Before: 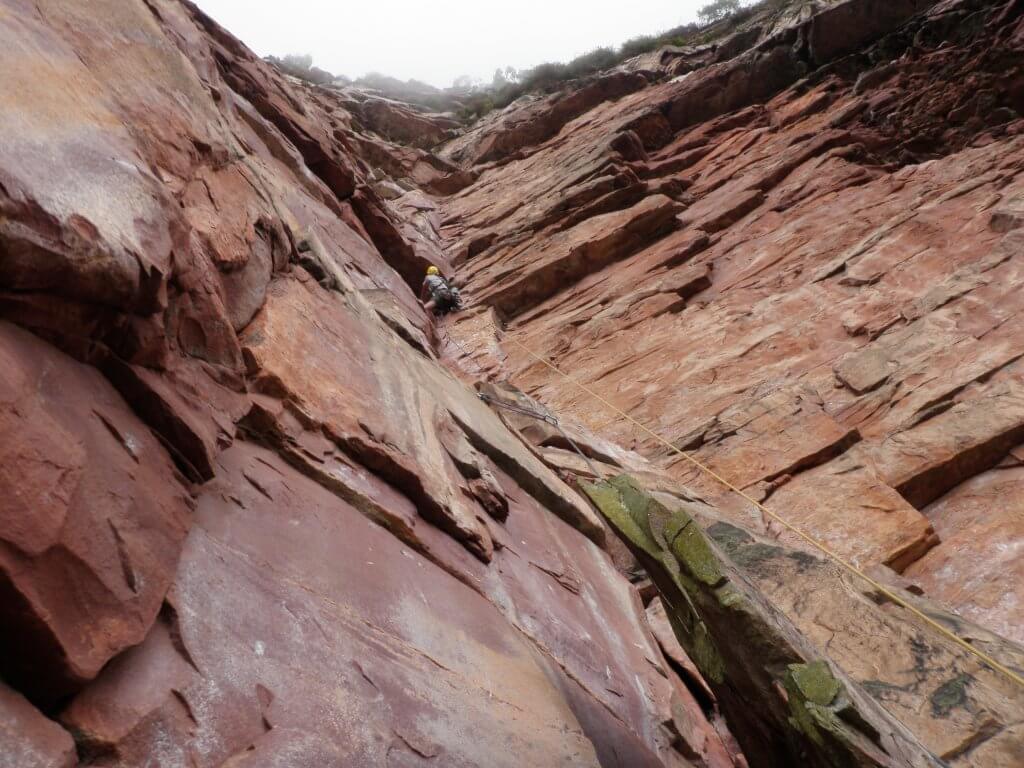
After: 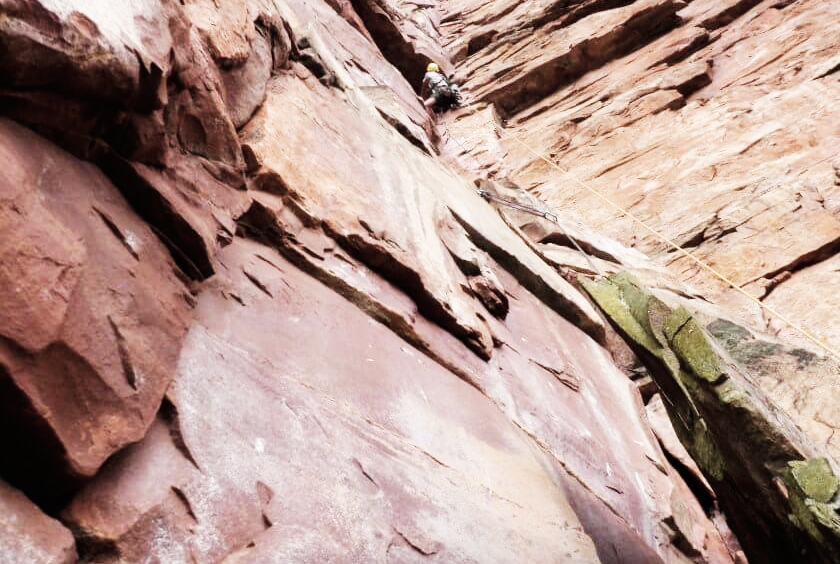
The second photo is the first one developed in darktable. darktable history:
color correction: saturation 0.57
base curve: curves: ch0 [(0, 0) (0.007, 0.004) (0.027, 0.03) (0.046, 0.07) (0.207, 0.54) (0.442, 0.872) (0.673, 0.972) (1, 1)], preserve colors none
crop: top 26.531%, right 17.959%
velvia: on, module defaults
